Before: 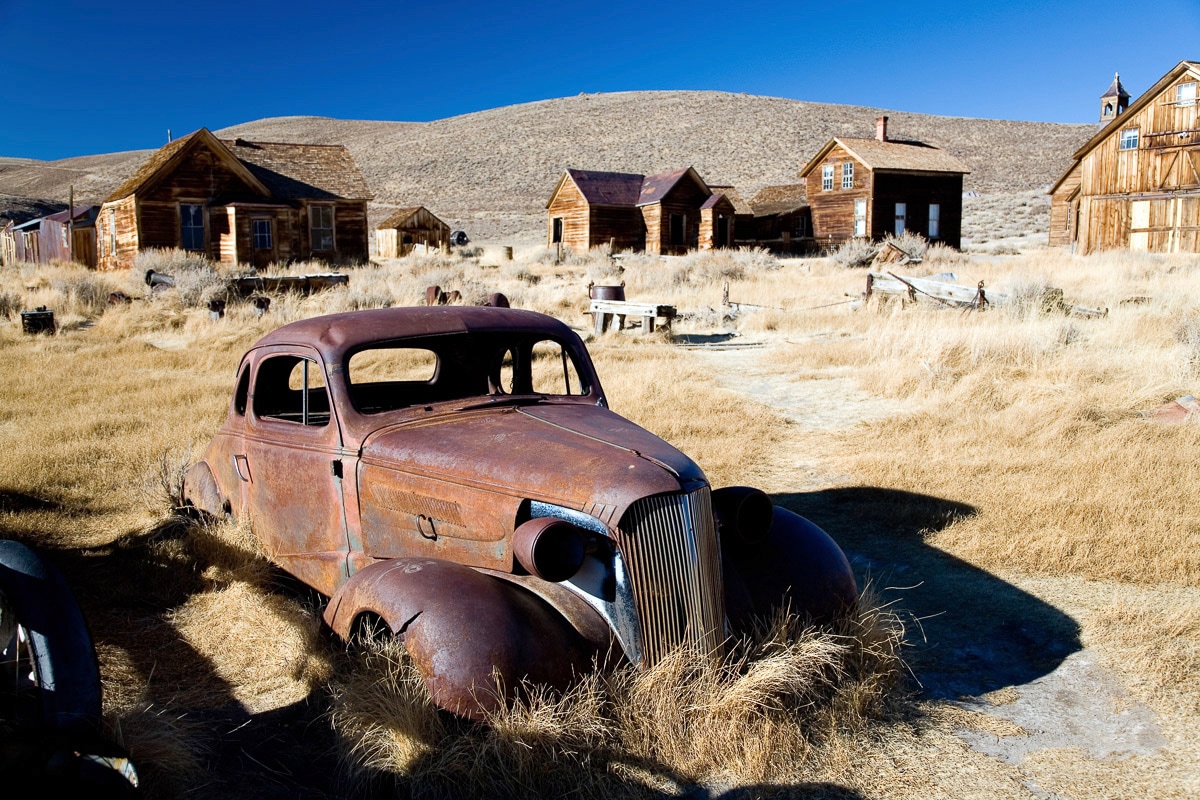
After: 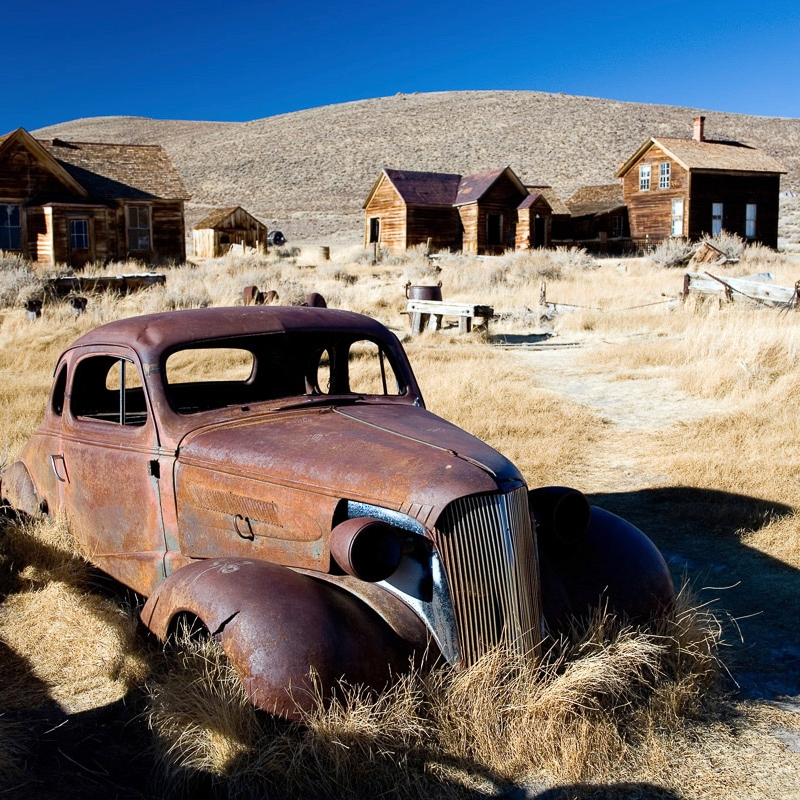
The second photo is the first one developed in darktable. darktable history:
crop and rotate: left 15.298%, right 17.981%
